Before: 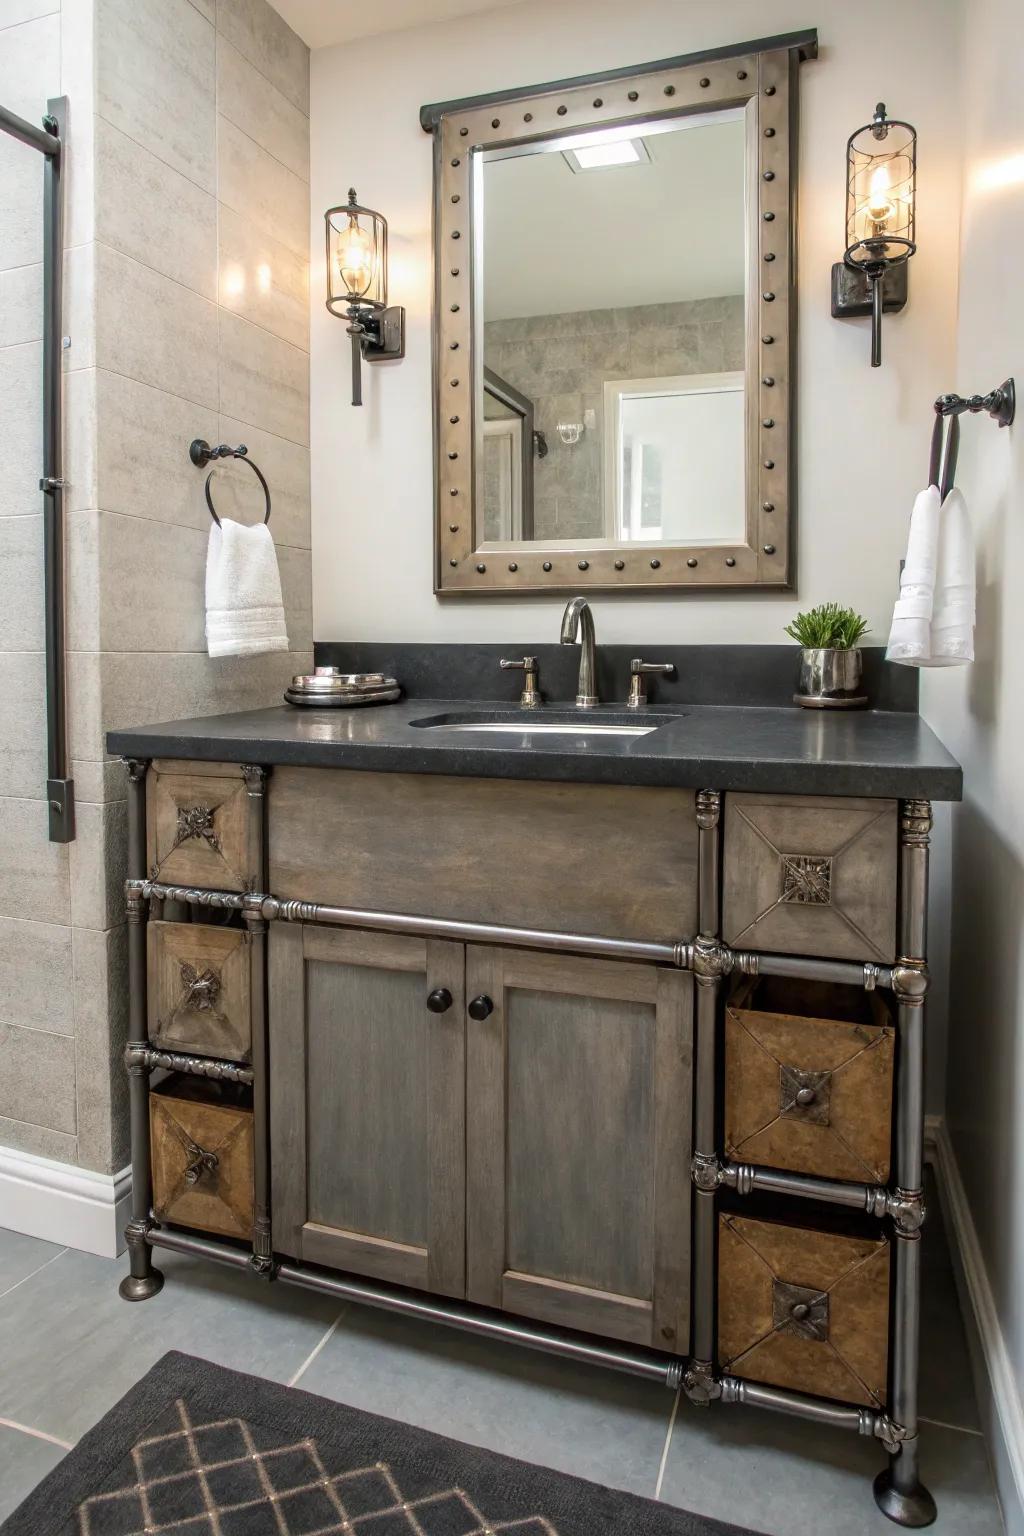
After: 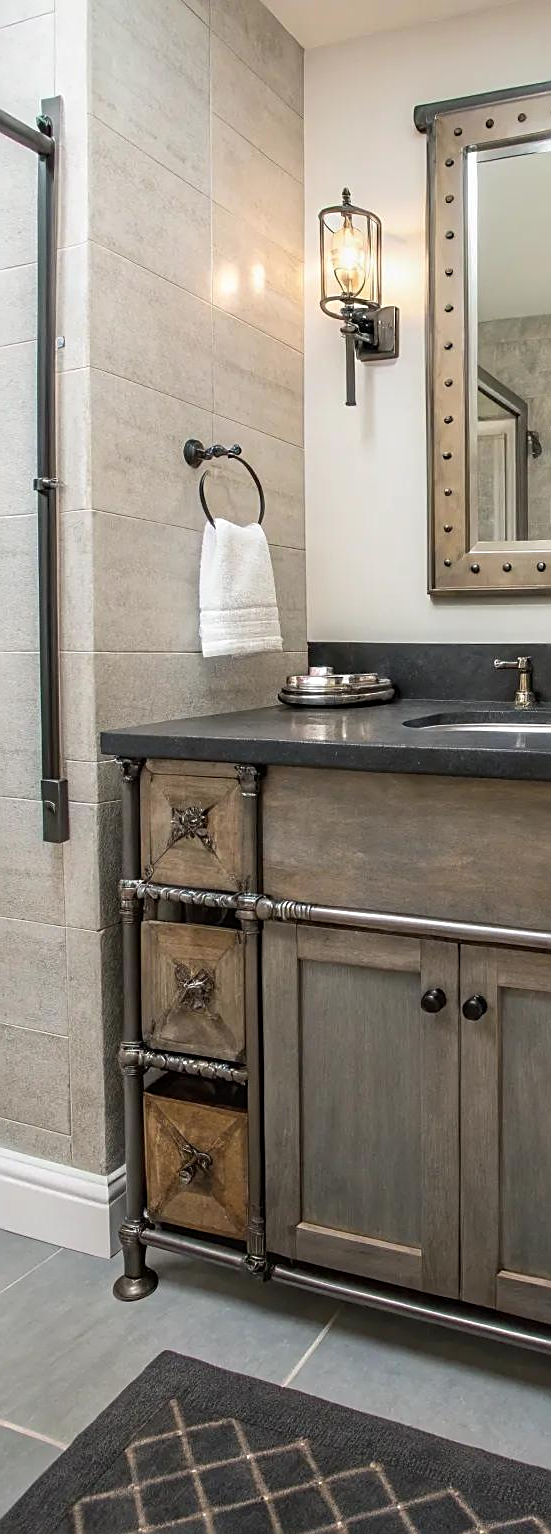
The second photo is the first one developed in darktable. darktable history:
sharpen: on, module defaults
crop: left 0.587%, right 45.588%, bottom 0.086%
color zones: curves: ch1 [(0.077, 0.436) (0.25, 0.5) (0.75, 0.5)]
